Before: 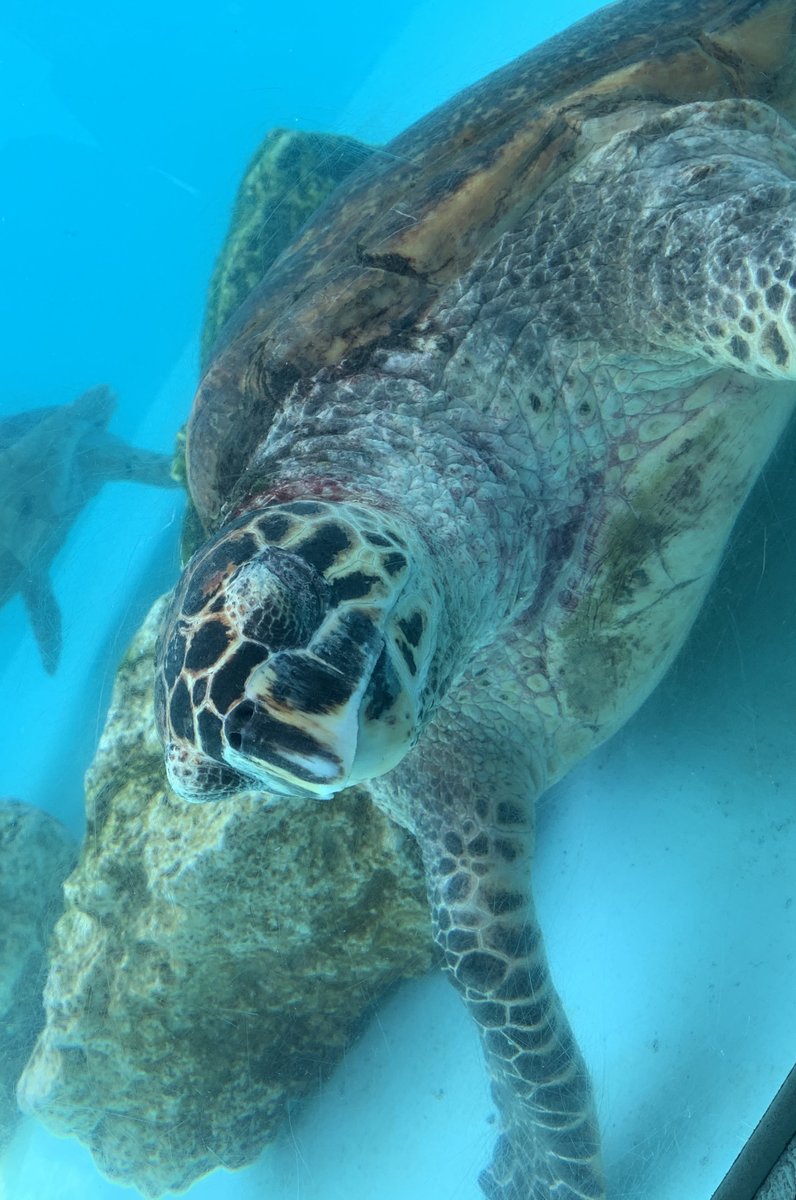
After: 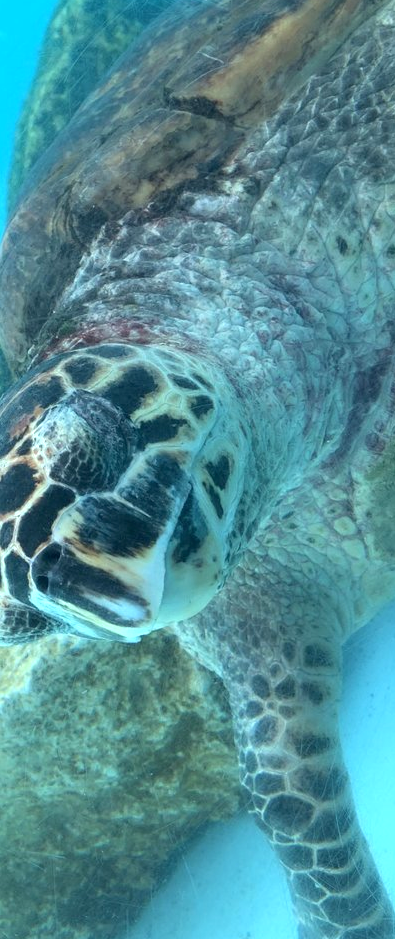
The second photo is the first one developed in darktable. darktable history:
contrast equalizer: octaves 7, y [[0.5 ×4, 0.467, 0.376], [0.5 ×6], [0.5 ×6], [0 ×6], [0 ×6]], mix 0.294
crop and rotate: angle 0.017°, left 24.326%, top 13.126%, right 25.956%, bottom 8.527%
exposure: black level correction 0.001, exposure 0.499 EV, compensate highlight preservation false
